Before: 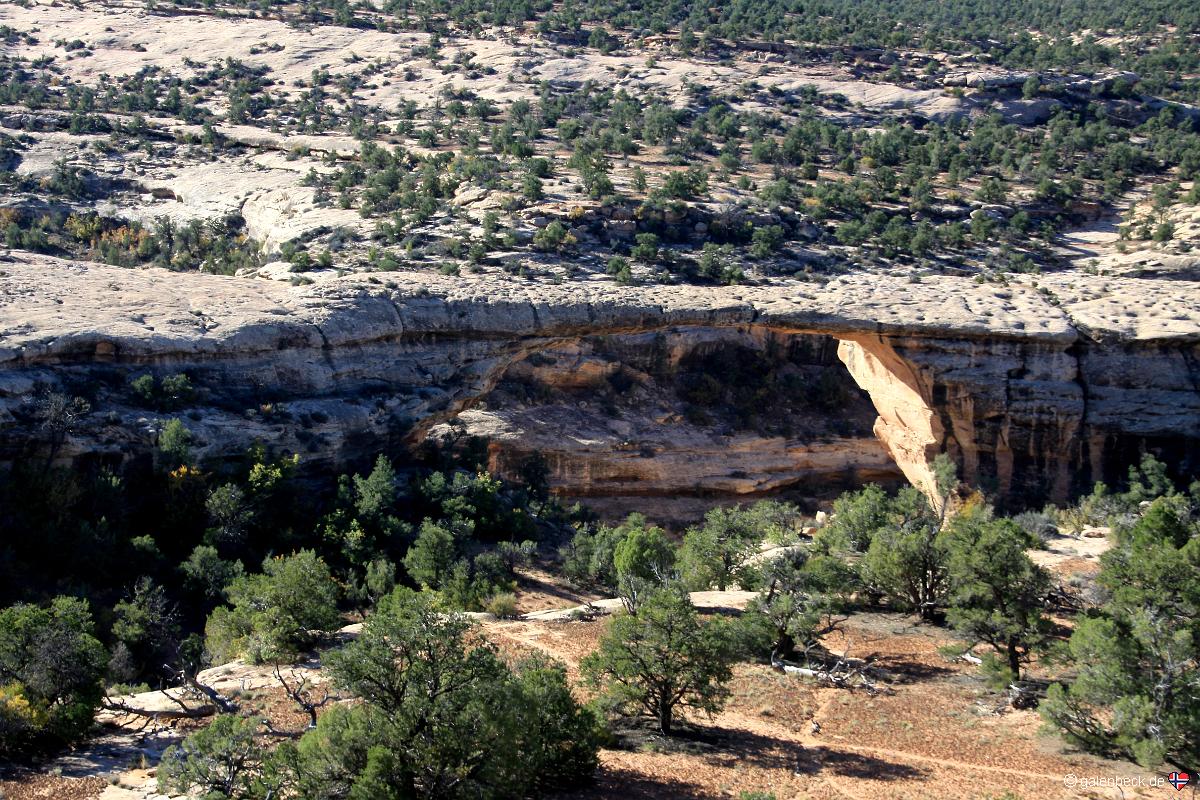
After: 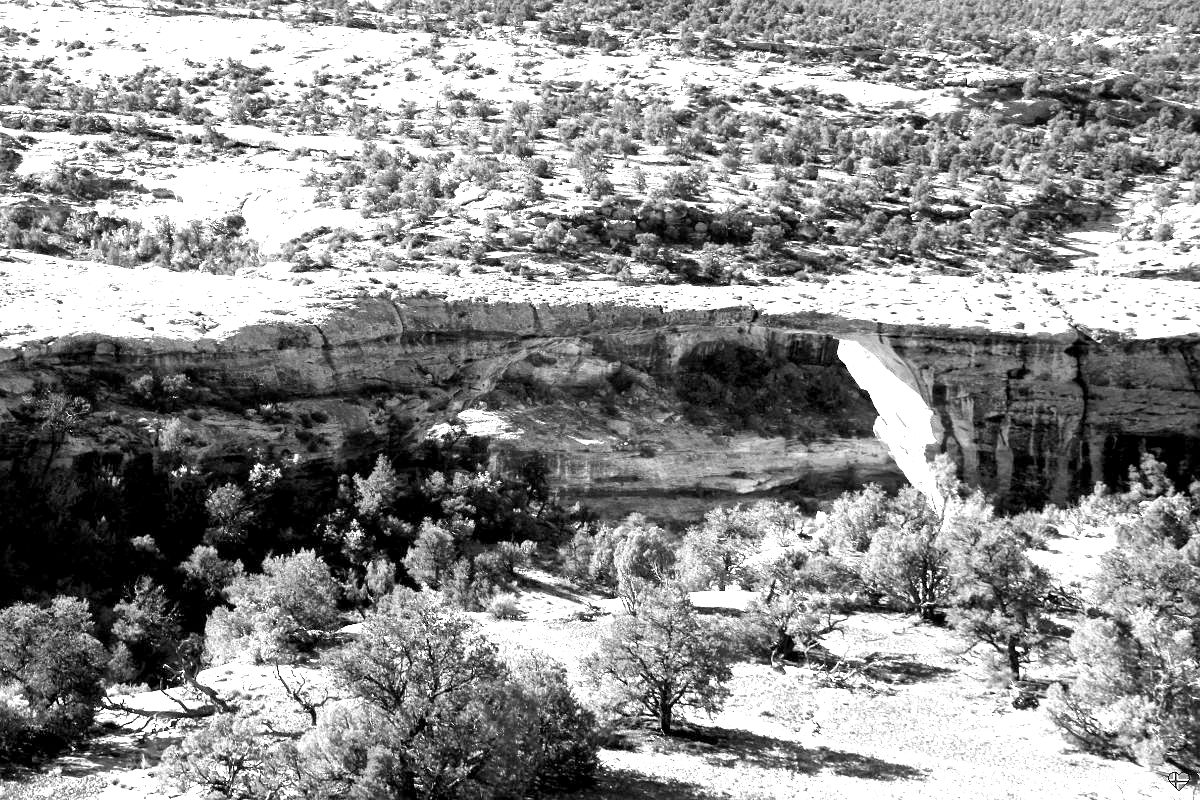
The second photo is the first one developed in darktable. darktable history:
color balance rgb: perceptual saturation grading › global saturation 34.05%, global vibrance 5.56%
monochrome: a 16.06, b 15.48, size 1
color calibration: illuminant as shot in camera, x 0.358, y 0.373, temperature 4628.91 K
exposure: black level correction 0.001, exposure 1.719 EV, compensate exposure bias true, compensate highlight preservation false
